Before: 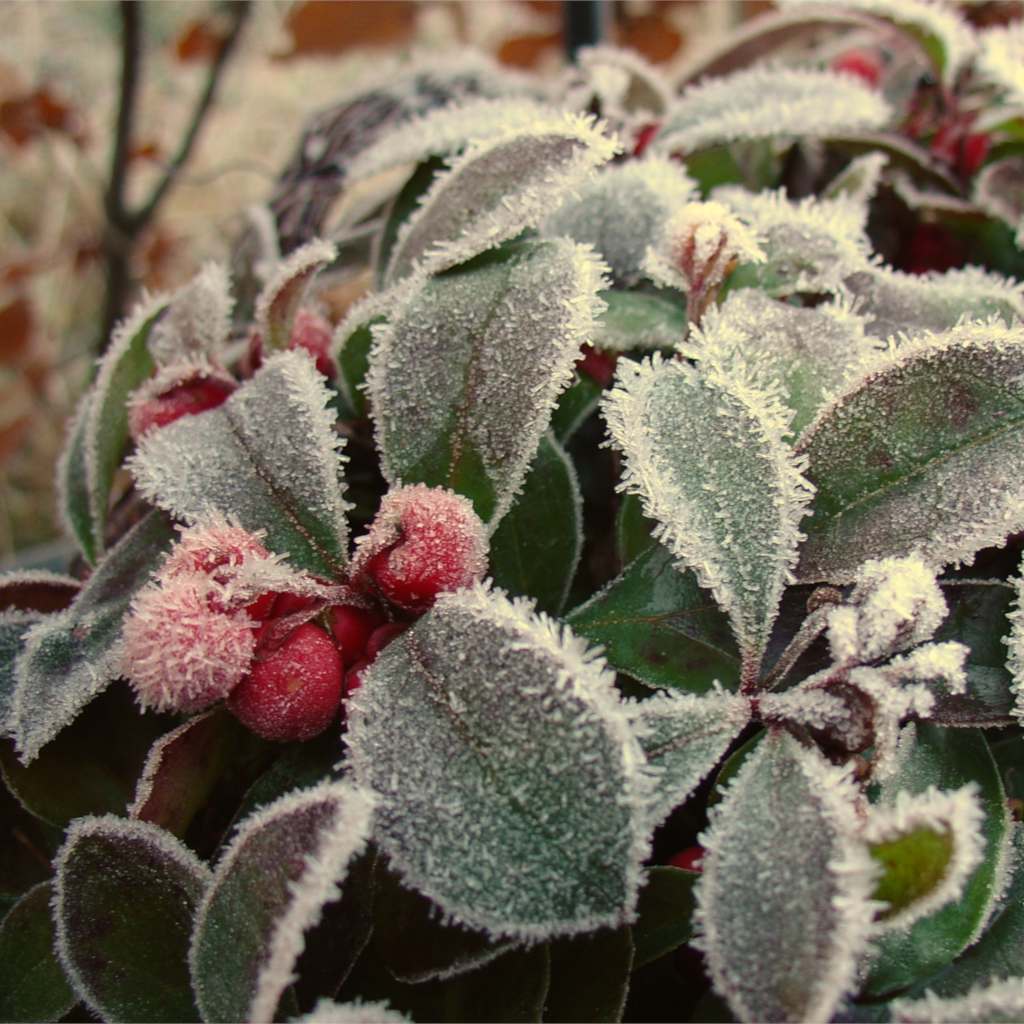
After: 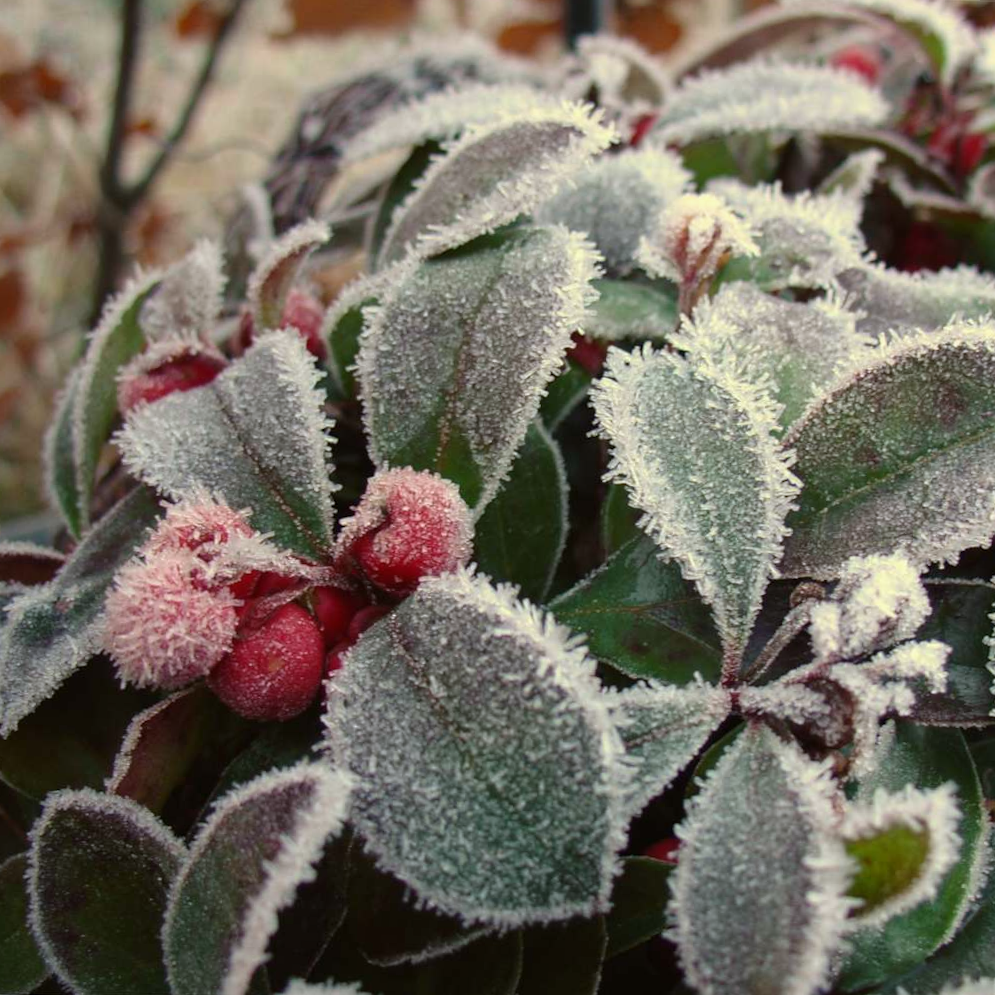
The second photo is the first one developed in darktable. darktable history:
crop and rotate: angle -1.69°
white balance: red 0.974, blue 1.044
